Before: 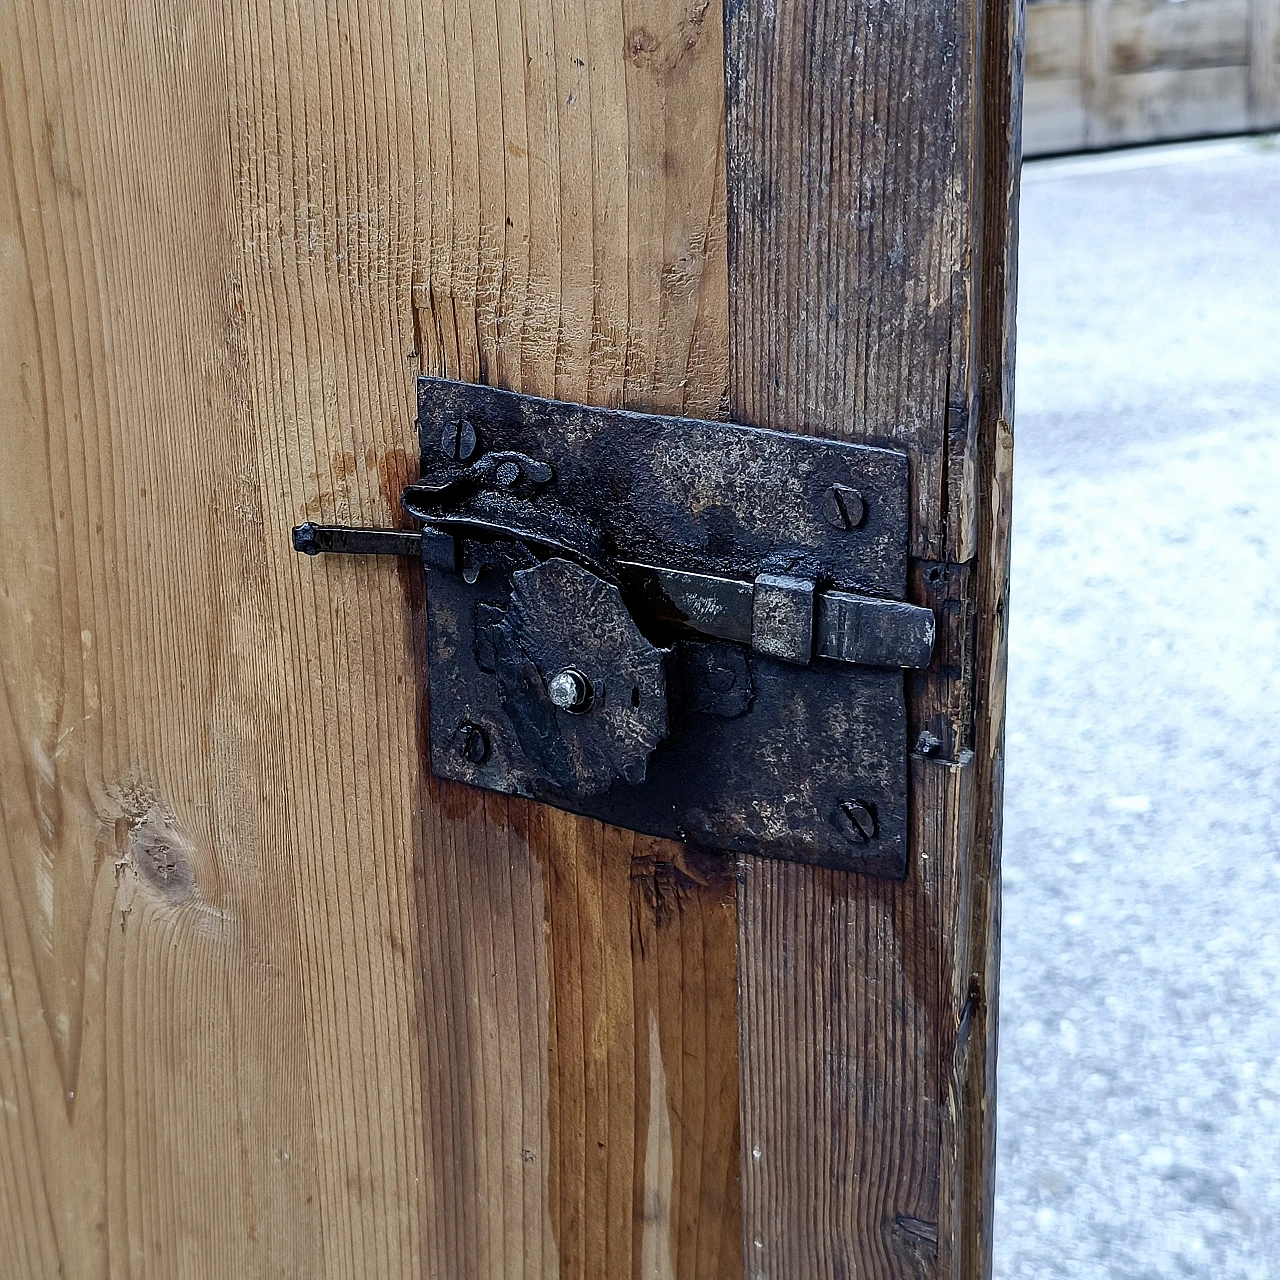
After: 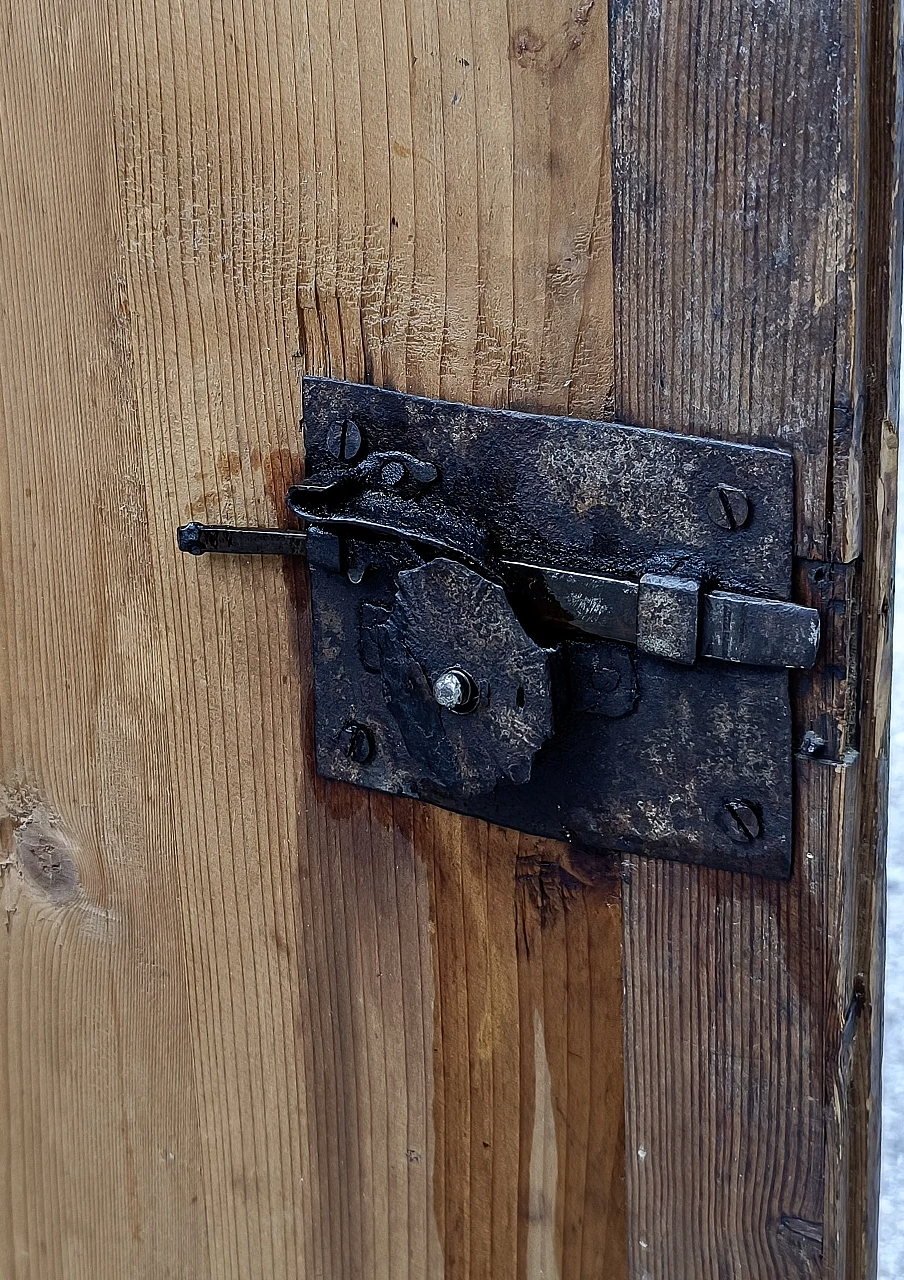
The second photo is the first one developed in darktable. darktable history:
crop and rotate: left 9.016%, right 20.344%
base curve: curves: ch0 [(0, 0) (0.303, 0.277) (1, 1)], preserve colors none
